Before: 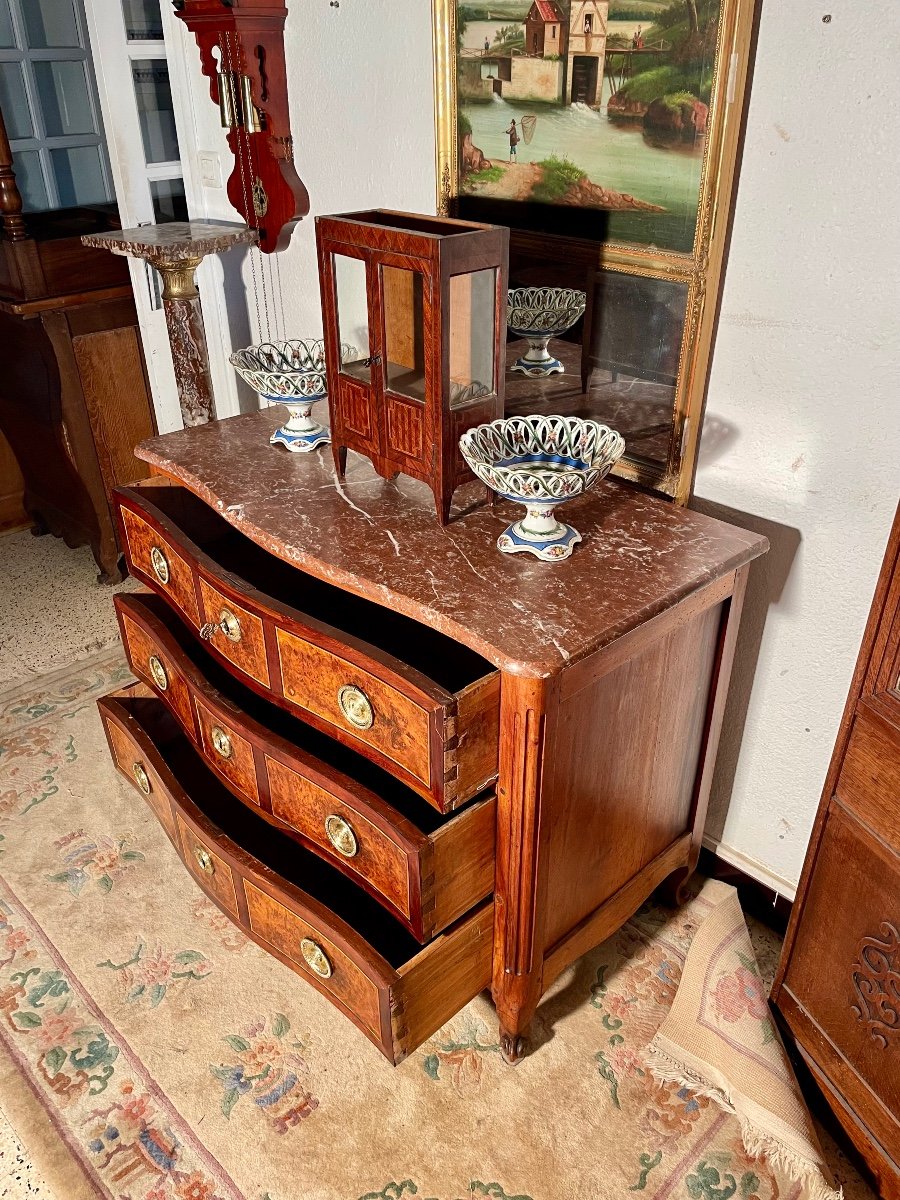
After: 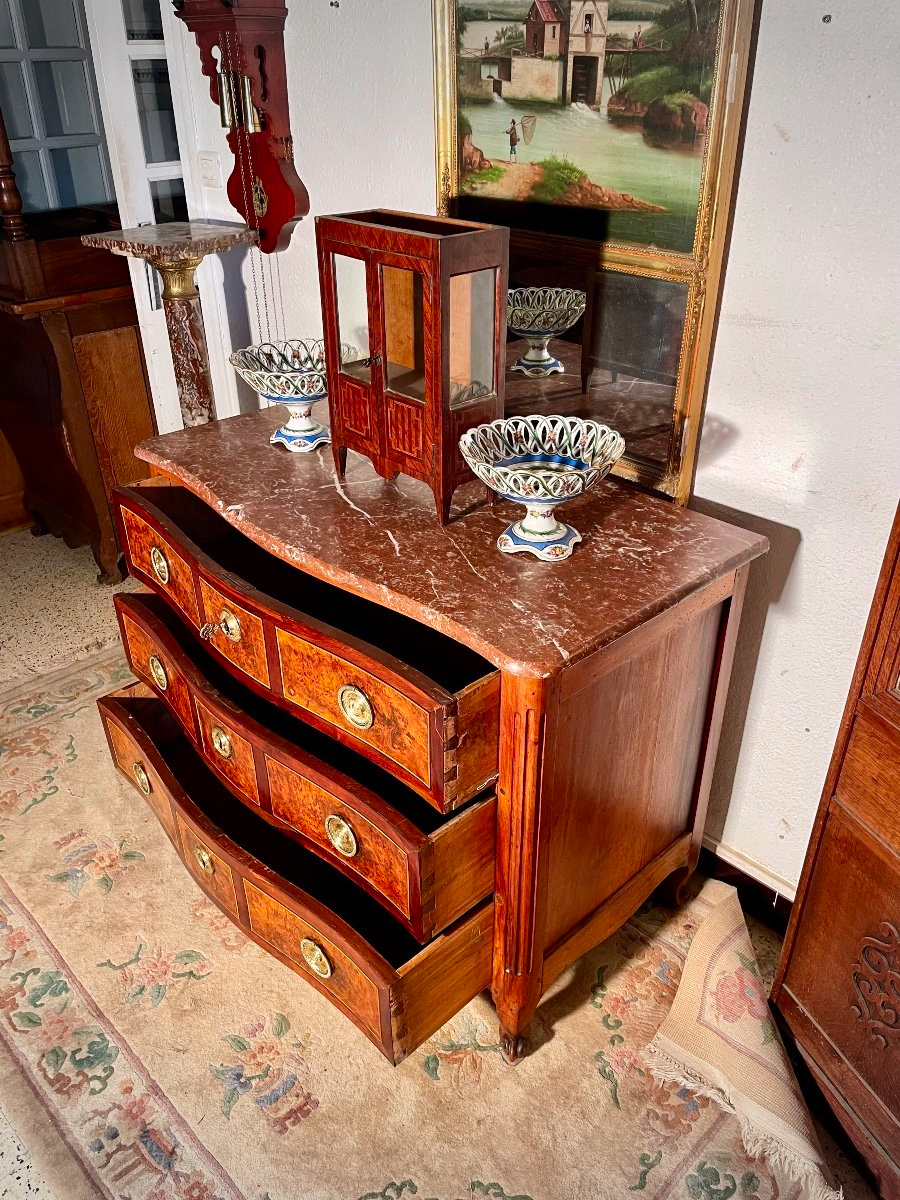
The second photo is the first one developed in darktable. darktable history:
white balance: red 1.009, blue 1.027
vignetting: fall-off start 100%, brightness -0.282, width/height ratio 1.31
contrast brightness saturation: contrast 0.08, saturation 0.2
